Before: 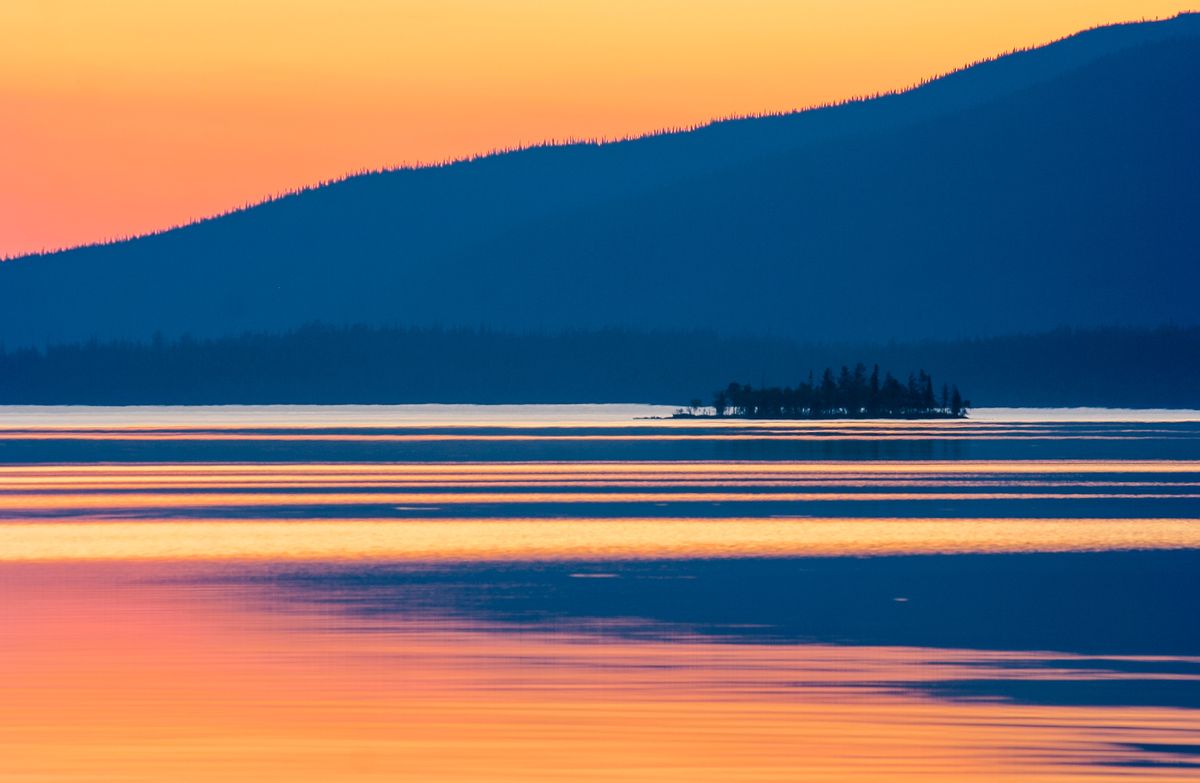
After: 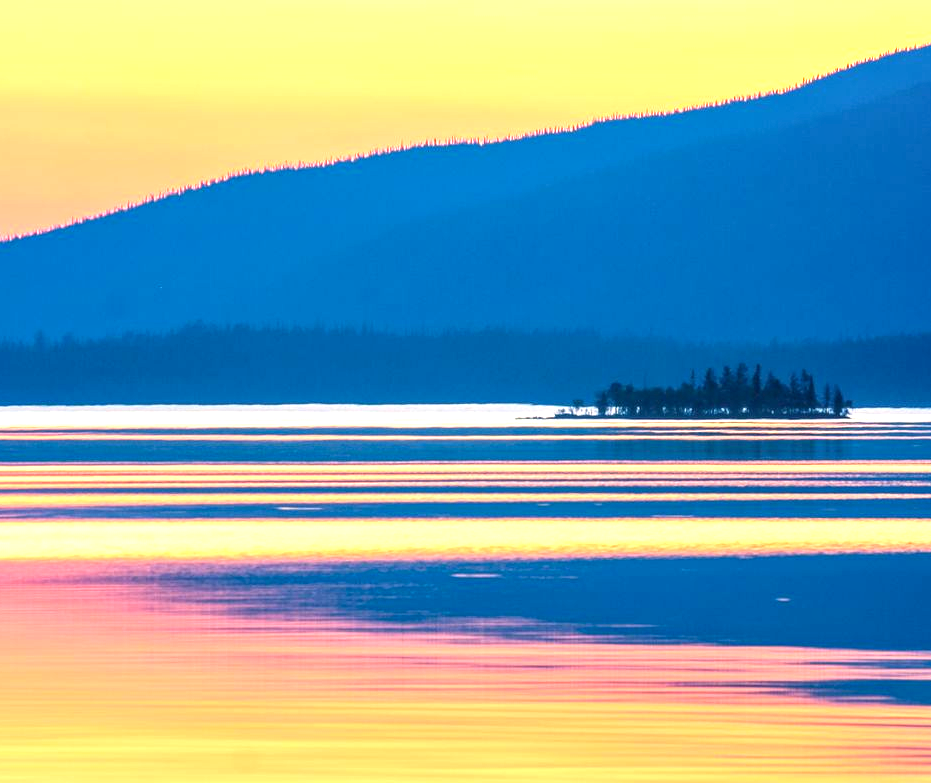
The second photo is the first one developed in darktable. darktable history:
crop: left 9.888%, right 12.518%
contrast brightness saturation: contrast 0.039, saturation 0.066
exposure: black level correction 0, exposure 1.199 EV, compensate highlight preservation false
local contrast: on, module defaults
